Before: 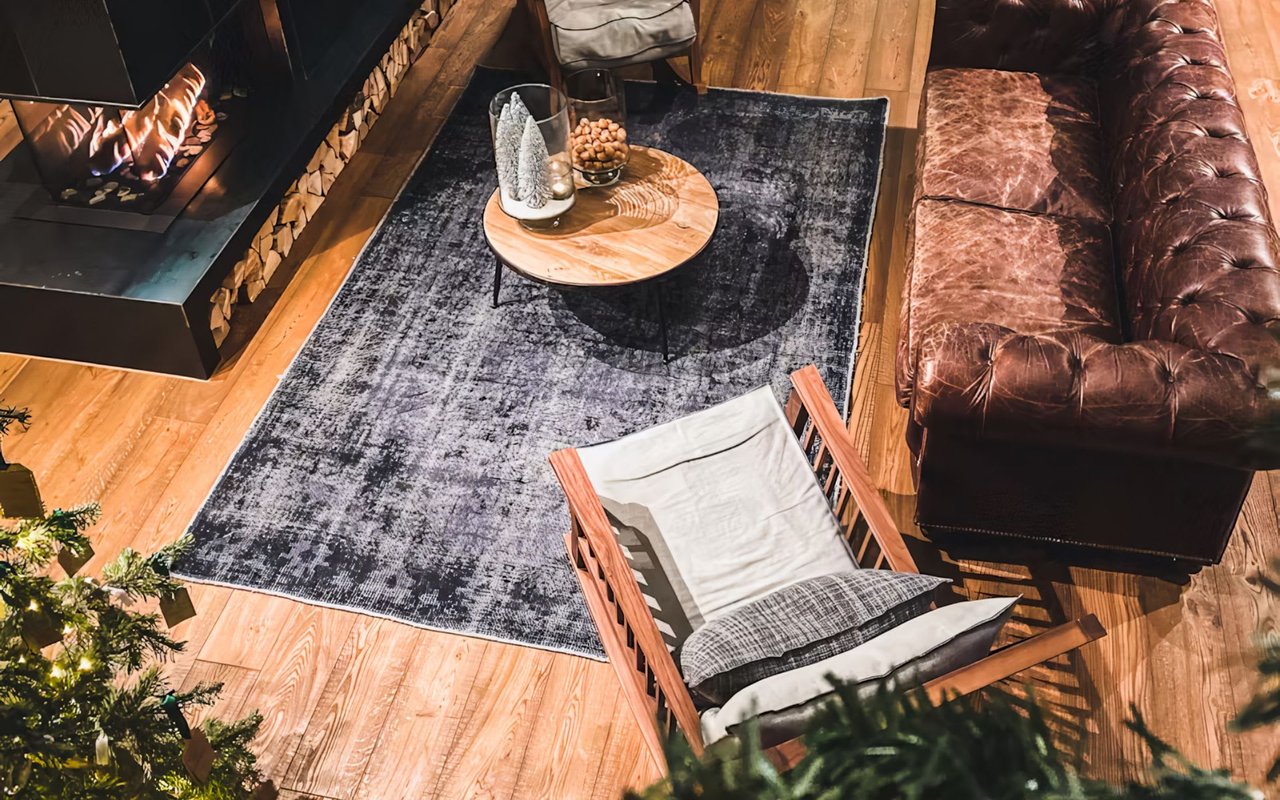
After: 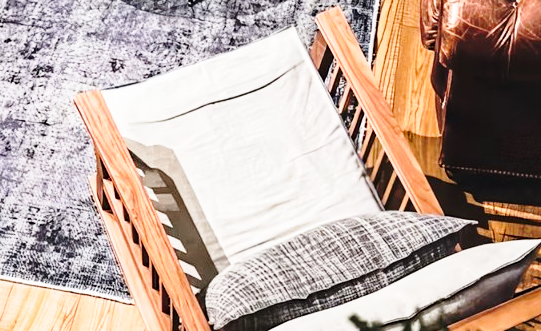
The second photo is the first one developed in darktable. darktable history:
contrast equalizer: y [[0.535, 0.543, 0.548, 0.548, 0.542, 0.532], [0.5 ×6], [0.5 ×6], [0 ×6], [0 ×6]], mix 0.349
base curve: curves: ch0 [(0, 0) (0.028, 0.03) (0.121, 0.232) (0.46, 0.748) (0.859, 0.968) (1, 1)], preserve colors none
crop: left 37.153%, top 44.853%, right 20.53%, bottom 13.678%
